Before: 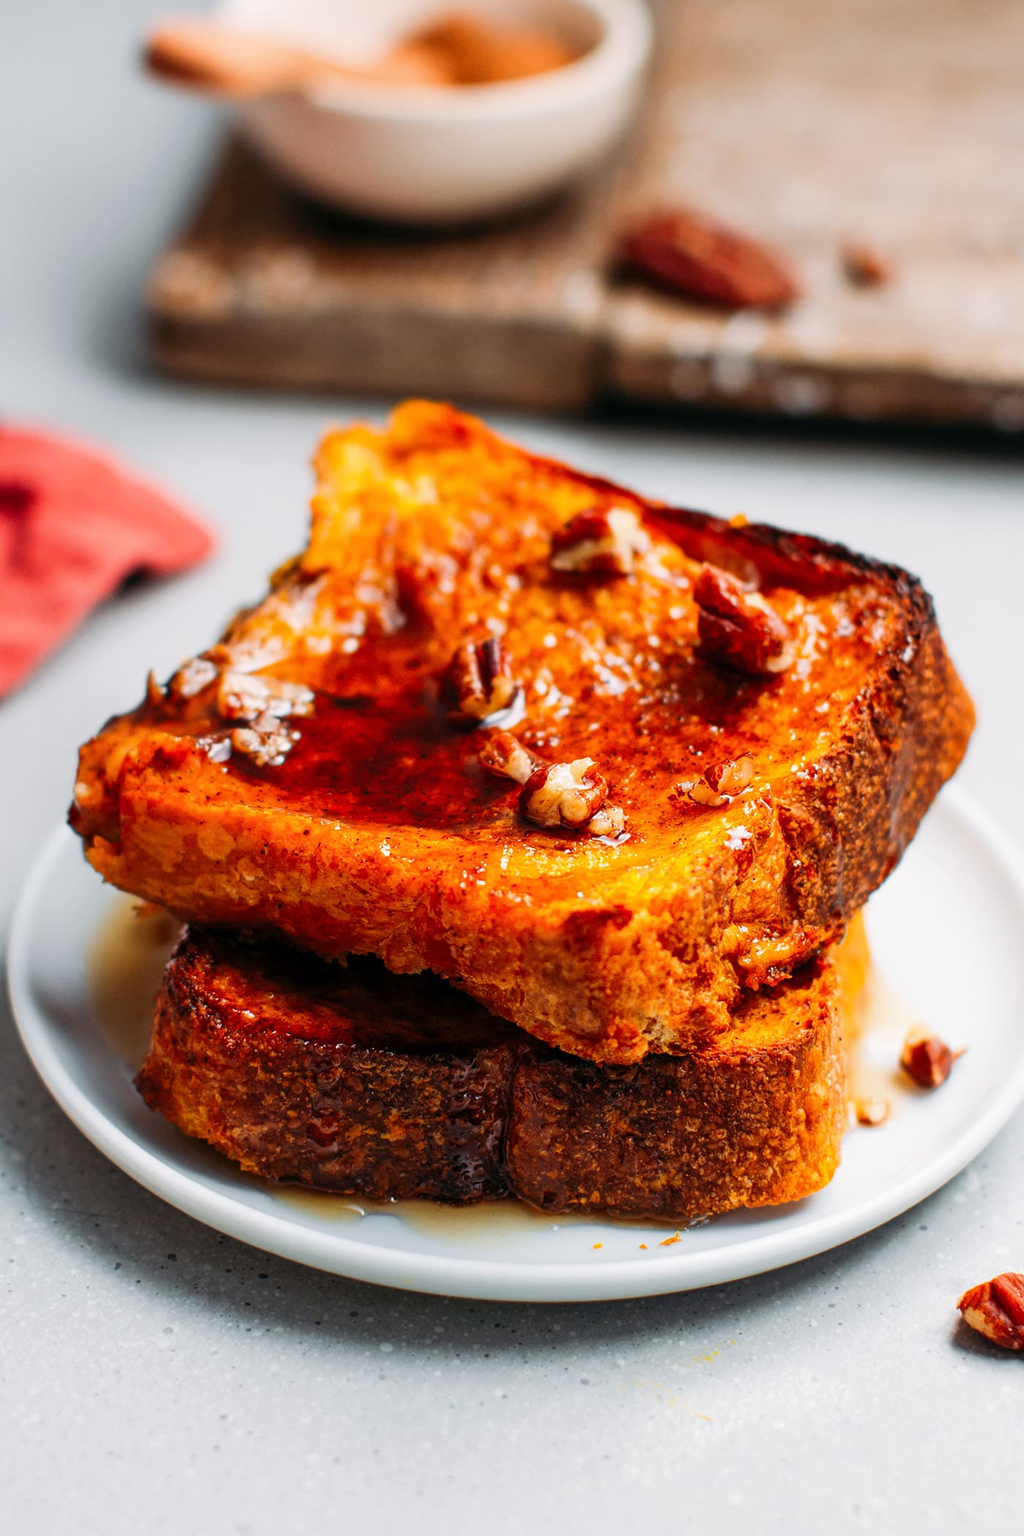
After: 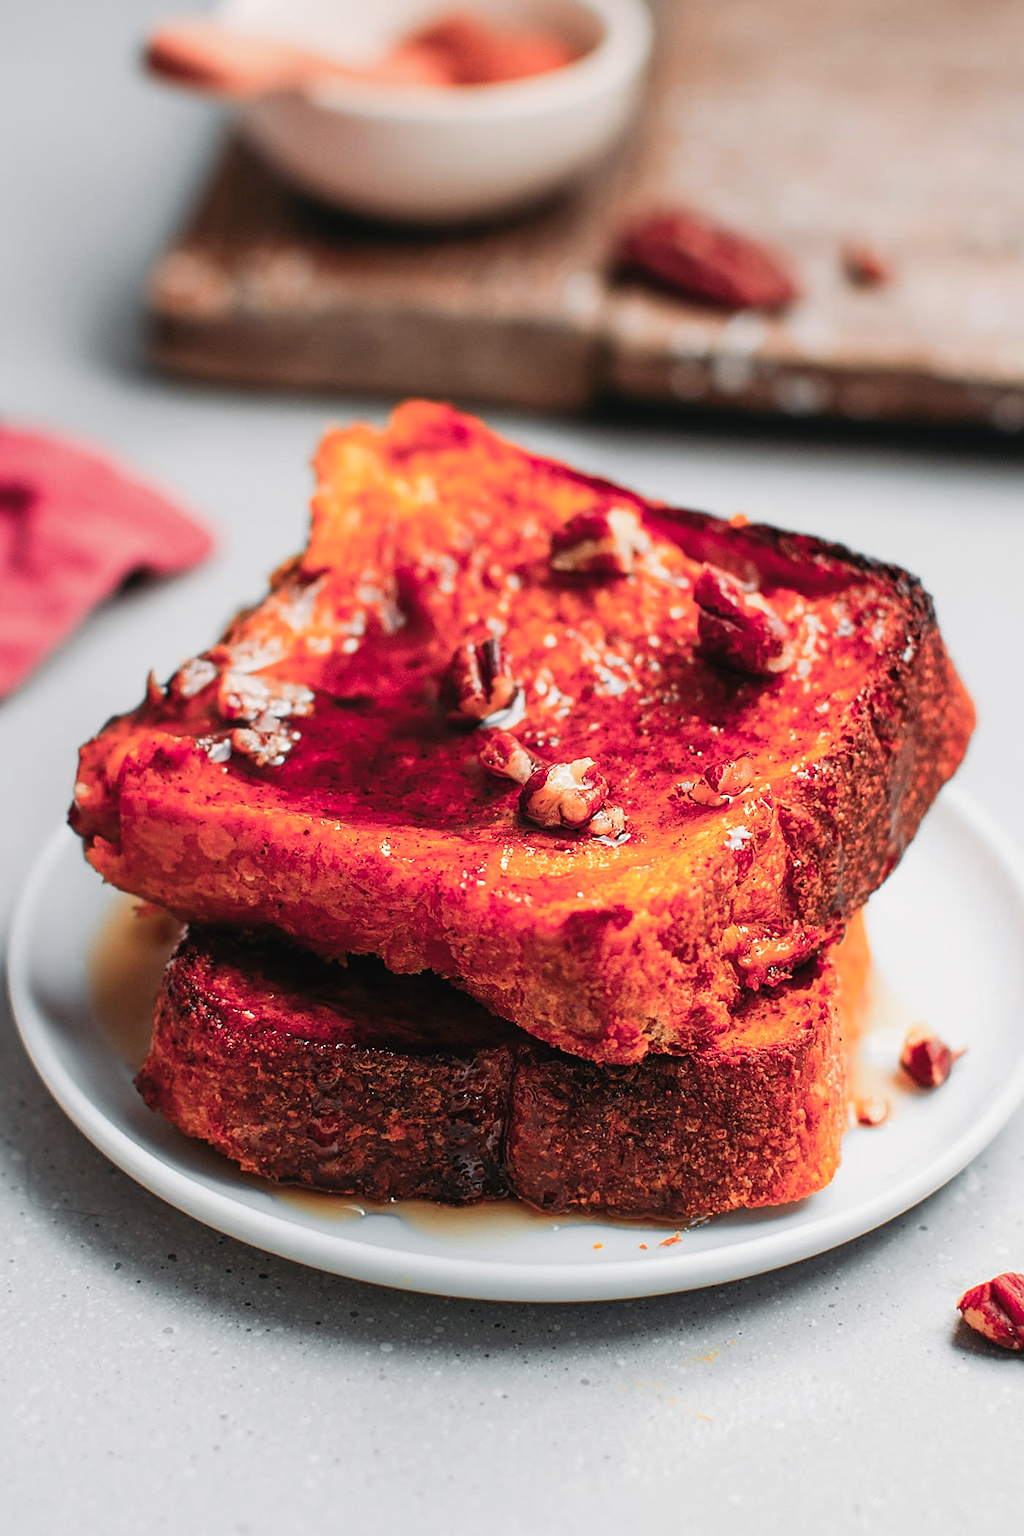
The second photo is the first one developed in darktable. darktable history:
sharpen: on, module defaults
color zones: curves: ch1 [(0.24, 0.629) (0.75, 0.5)]; ch2 [(0.255, 0.454) (0.745, 0.491)], mix 102.12%
contrast brightness saturation: contrast -0.05, saturation -0.41
